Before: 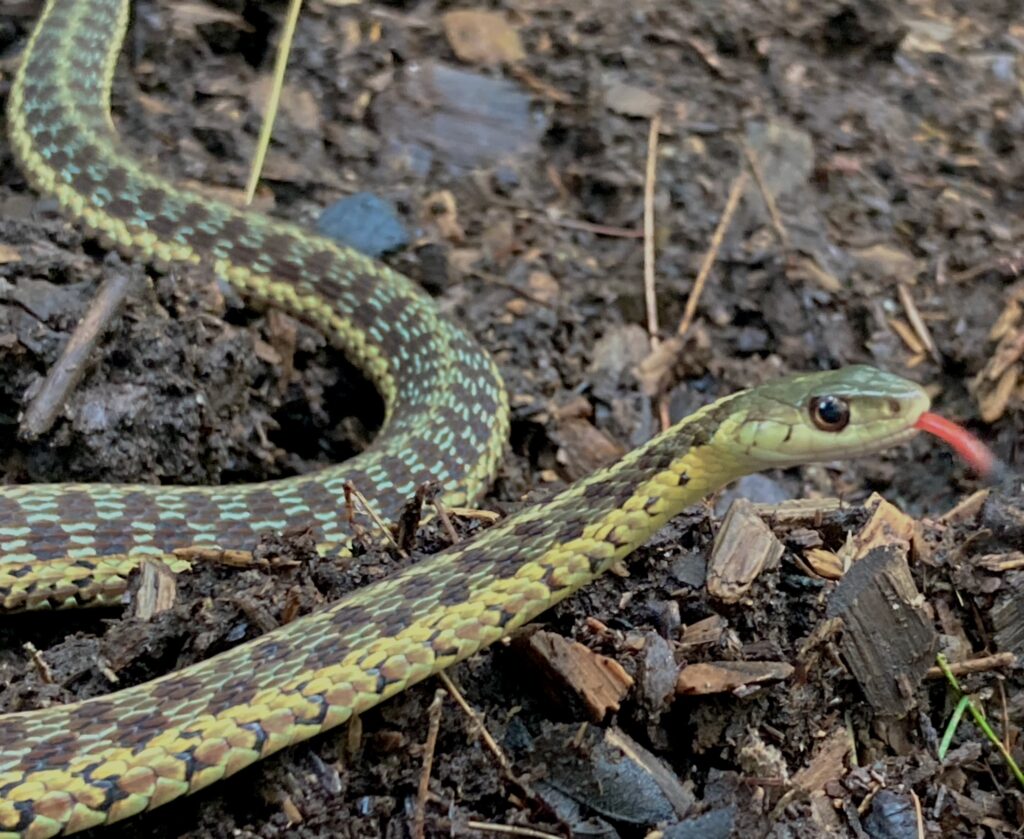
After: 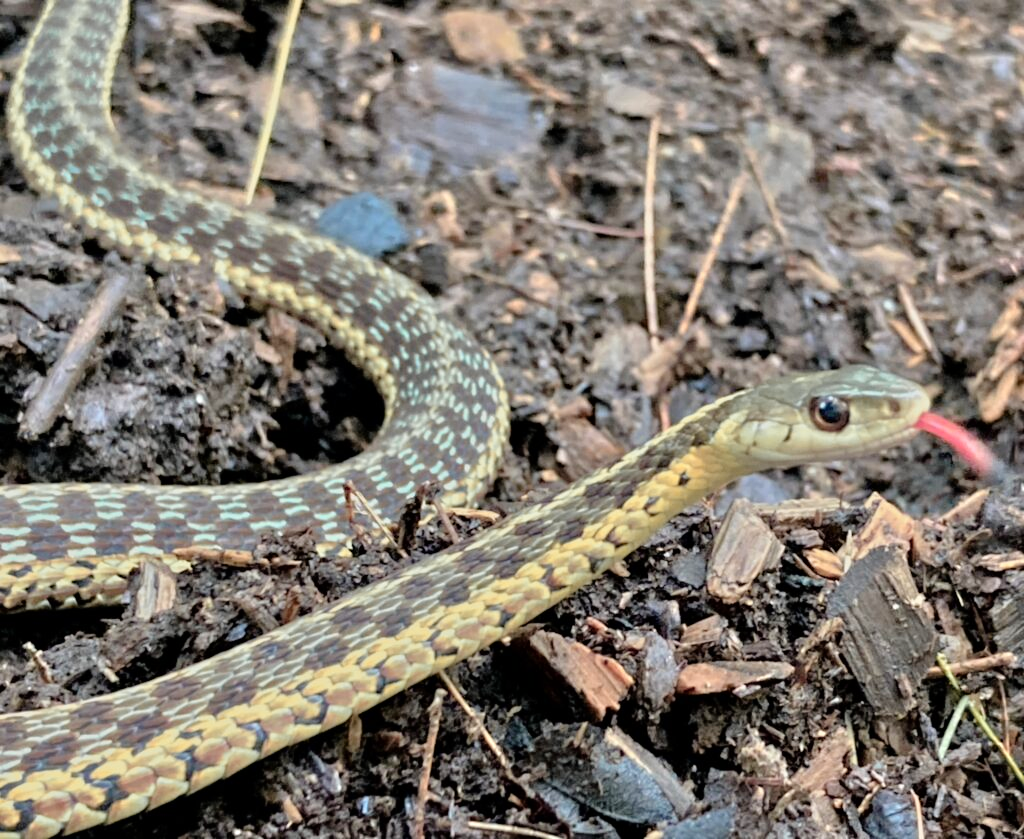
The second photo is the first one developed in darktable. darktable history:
color zones: curves: ch1 [(0.263, 0.53) (0.376, 0.287) (0.487, 0.512) (0.748, 0.547) (1, 0.513)]; ch2 [(0.262, 0.45) (0.751, 0.477)], mix 31.98%
tone equalizer: -7 EV 0.15 EV, -6 EV 0.6 EV, -5 EV 1.15 EV, -4 EV 1.33 EV, -3 EV 1.15 EV, -2 EV 0.6 EV, -1 EV 0.15 EV, mask exposure compensation -0.5 EV
contrast brightness saturation: contrast 0.11, saturation -0.17
